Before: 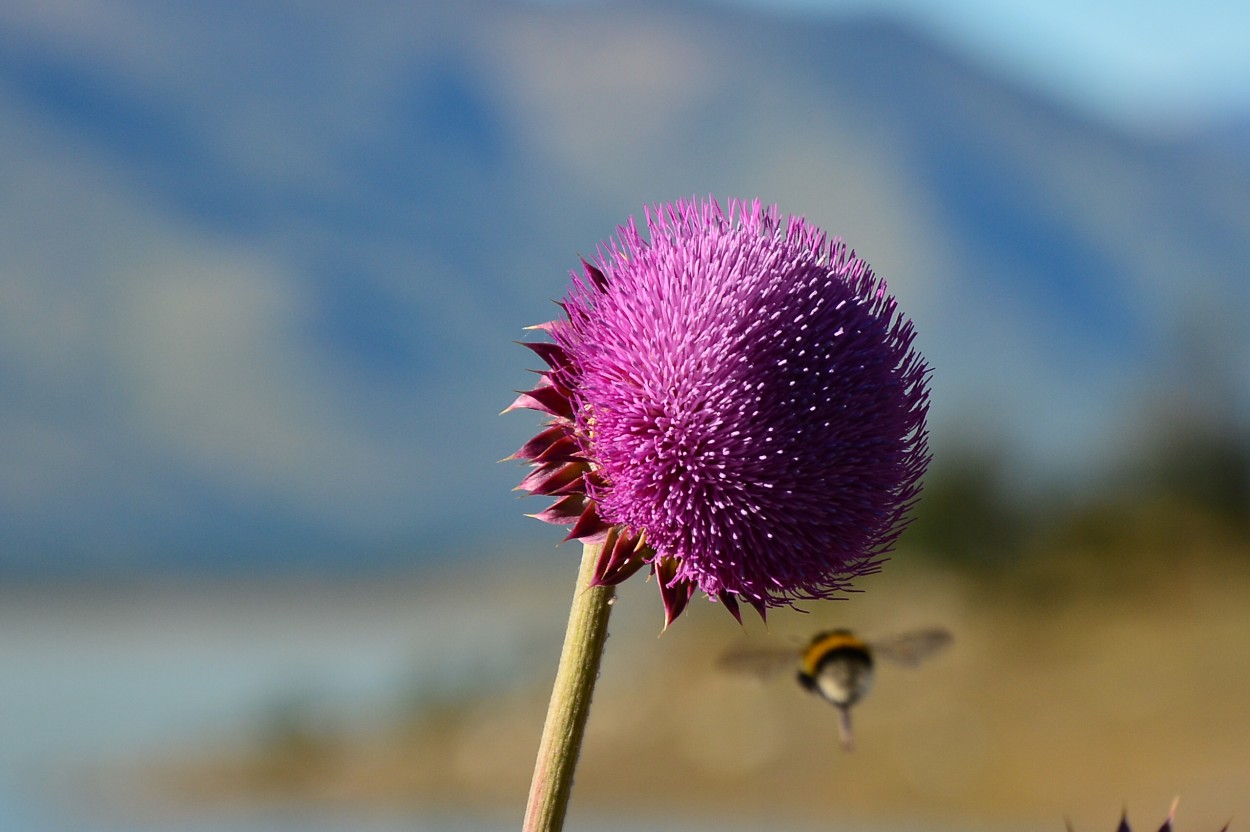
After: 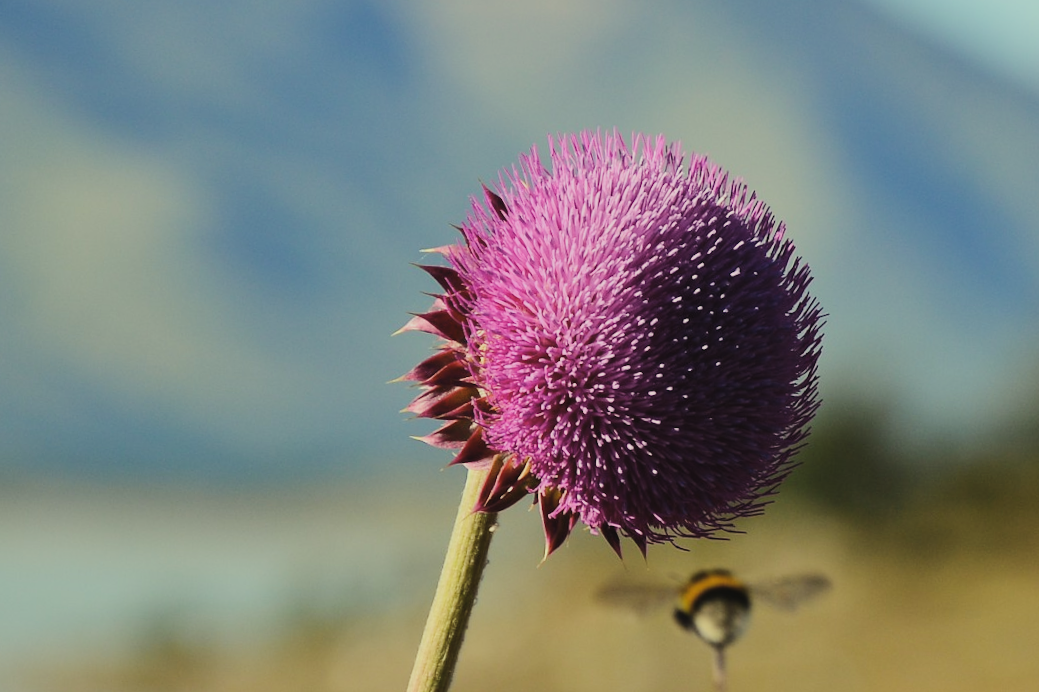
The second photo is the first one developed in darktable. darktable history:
color balance: lift [1.007, 1, 1, 1], gamma [1.097, 1, 1, 1]
crop and rotate: angle -3.27°, left 5.211%, top 5.211%, right 4.607%, bottom 4.607%
white balance: red 1.009, blue 0.985
tone equalizer: -8 EV -0.417 EV, -7 EV -0.389 EV, -6 EV -0.333 EV, -5 EV -0.222 EV, -3 EV 0.222 EV, -2 EV 0.333 EV, -1 EV 0.389 EV, +0 EV 0.417 EV, edges refinement/feathering 500, mask exposure compensation -1.57 EV, preserve details no
filmic rgb: black relative exposure -7.65 EV, white relative exposure 4.56 EV, hardness 3.61
color correction: highlights a* -5.94, highlights b* 11.19
